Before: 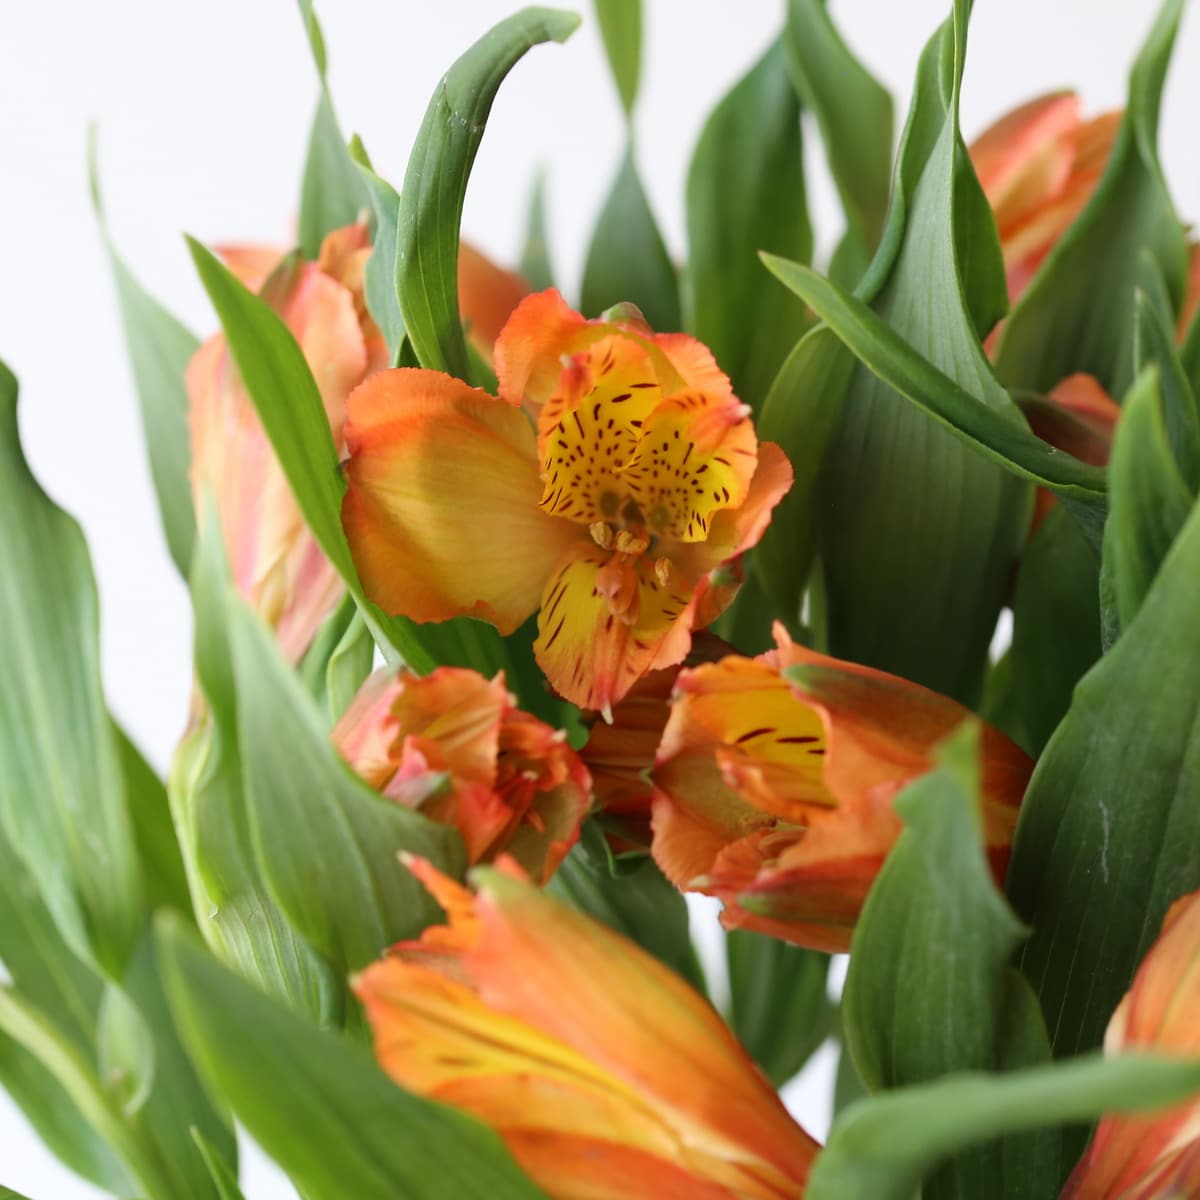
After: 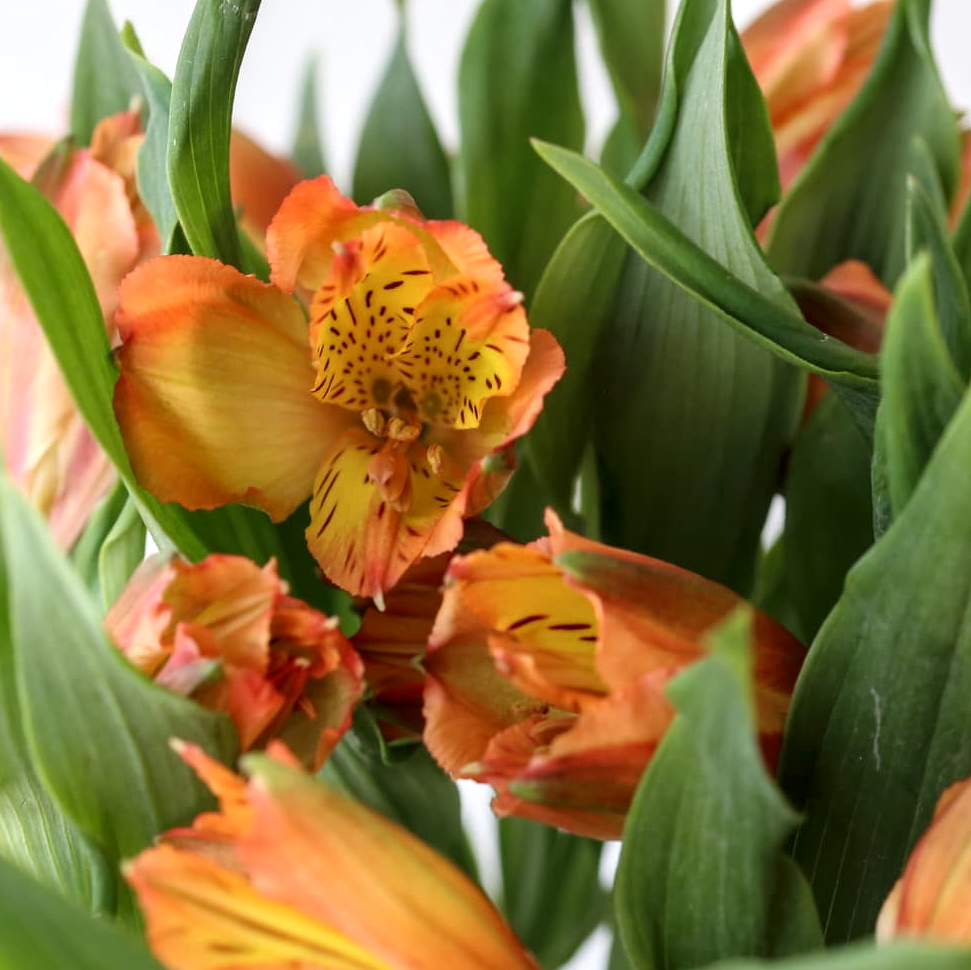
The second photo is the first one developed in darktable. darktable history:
crop: left 19.003%, top 9.498%, right 0%, bottom 9.662%
local contrast: detail 130%
